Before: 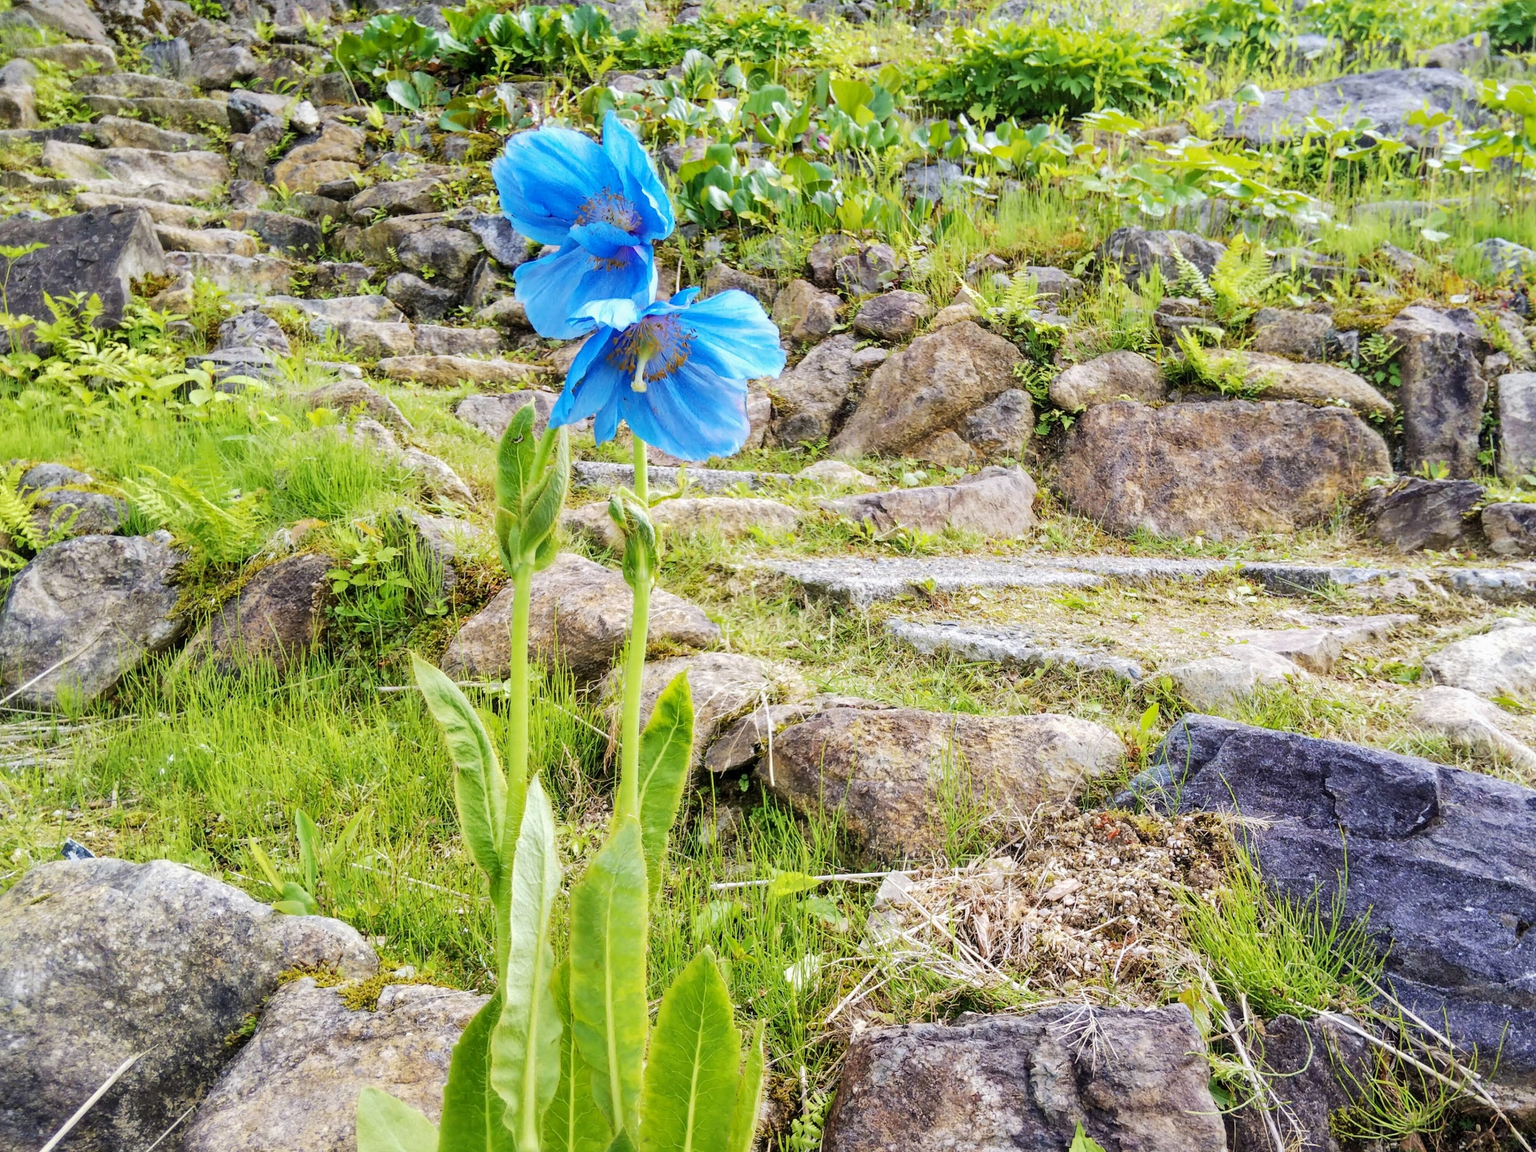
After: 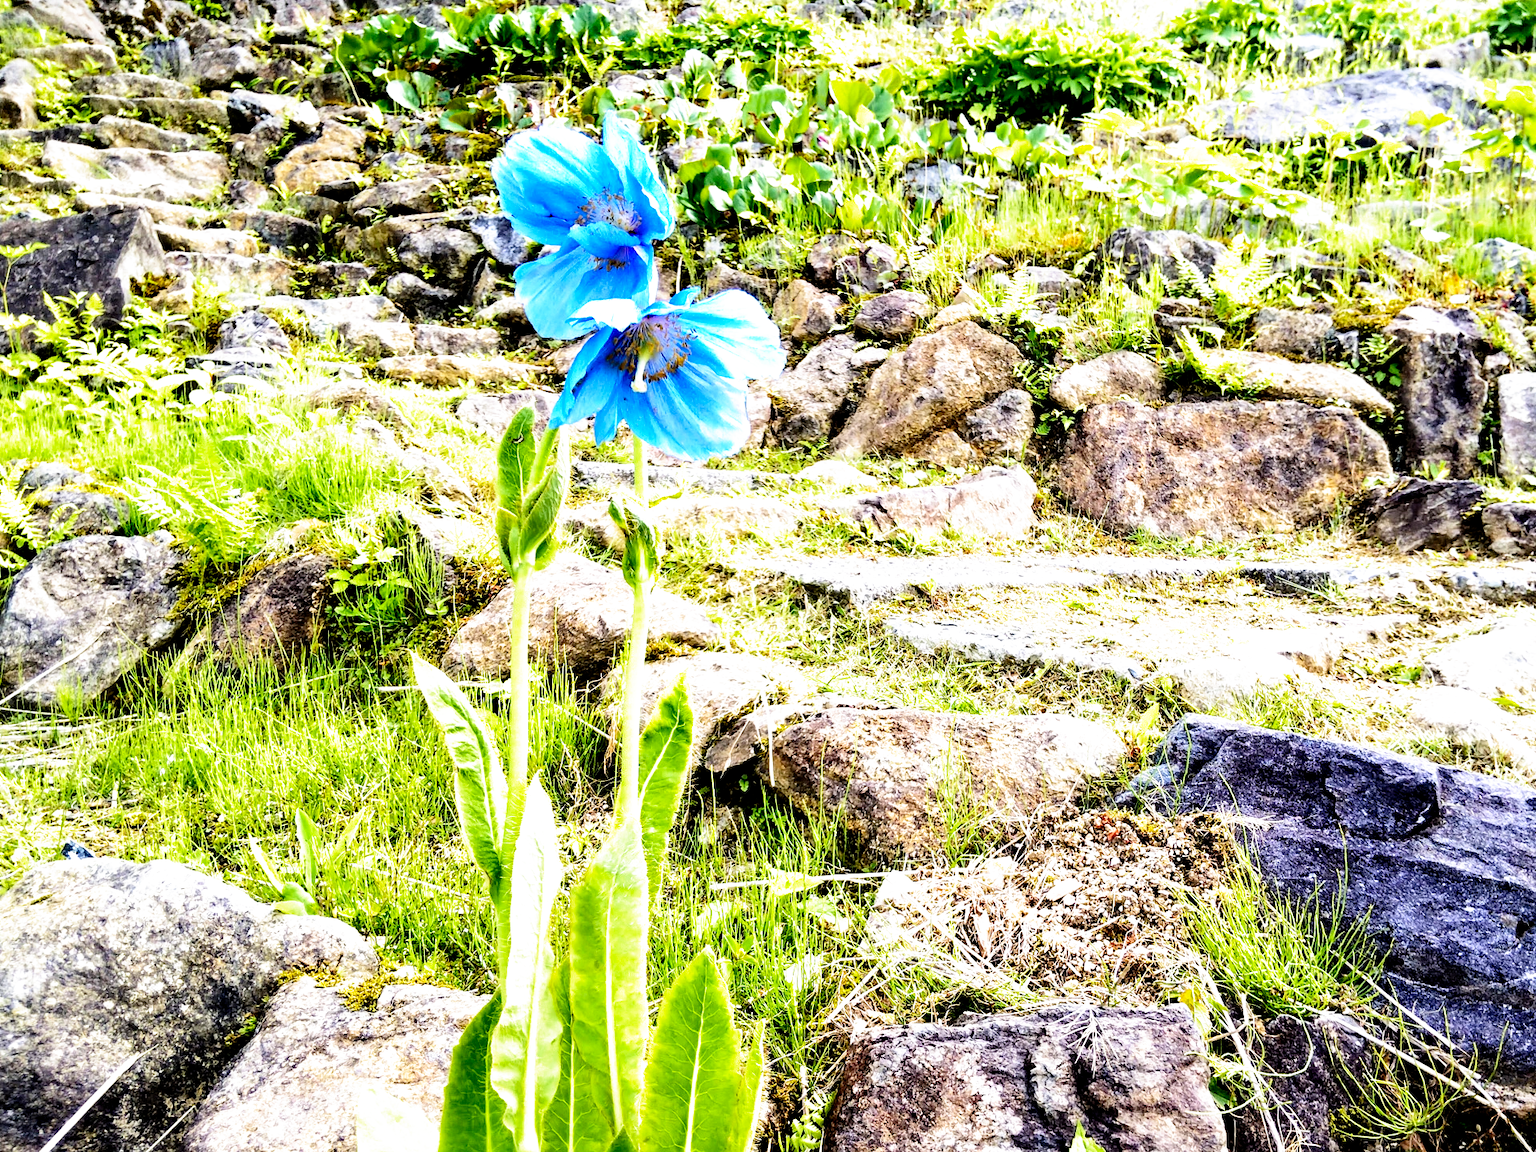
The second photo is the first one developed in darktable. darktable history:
filmic rgb: black relative exposure -5.5 EV, white relative exposure 2.5 EV, threshold 3 EV, target black luminance 0%, hardness 4.51, latitude 67.35%, contrast 1.453, shadows ↔ highlights balance -3.52%, preserve chrominance no, color science v4 (2020), contrast in shadows soft, enable highlight reconstruction true
tone equalizer: -8 EV -0.75 EV, -7 EV -0.7 EV, -6 EV -0.6 EV, -5 EV -0.4 EV, -3 EV 0.4 EV, -2 EV 0.6 EV, -1 EV 0.7 EV, +0 EV 0.75 EV, edges refinement/feathering 500, mask exposure compensation -1.57 EV, preserve details no
